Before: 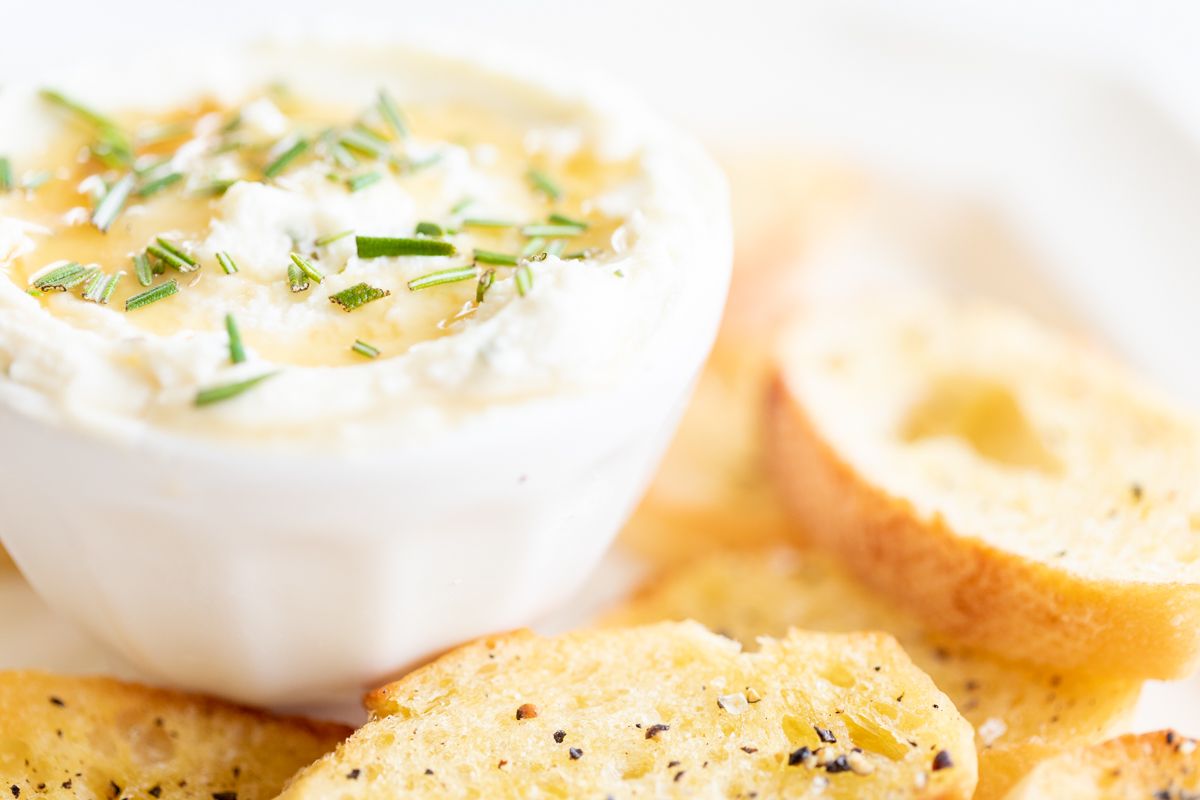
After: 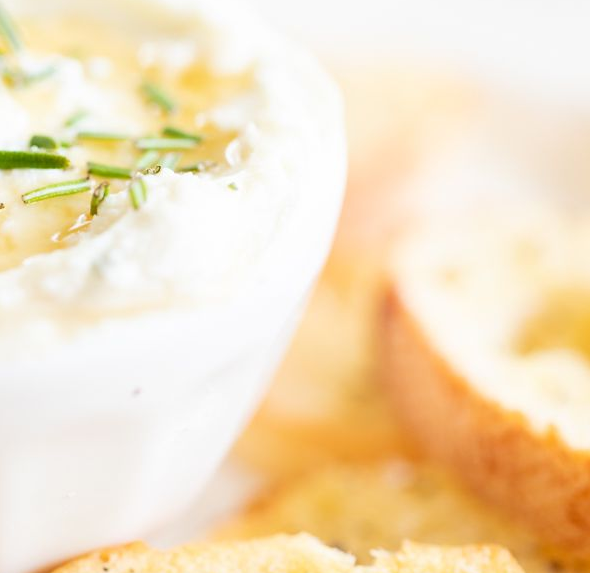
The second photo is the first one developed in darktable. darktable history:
crop: left 32.19%, top 10.991%, right 18.636%, bottom 17.365%
